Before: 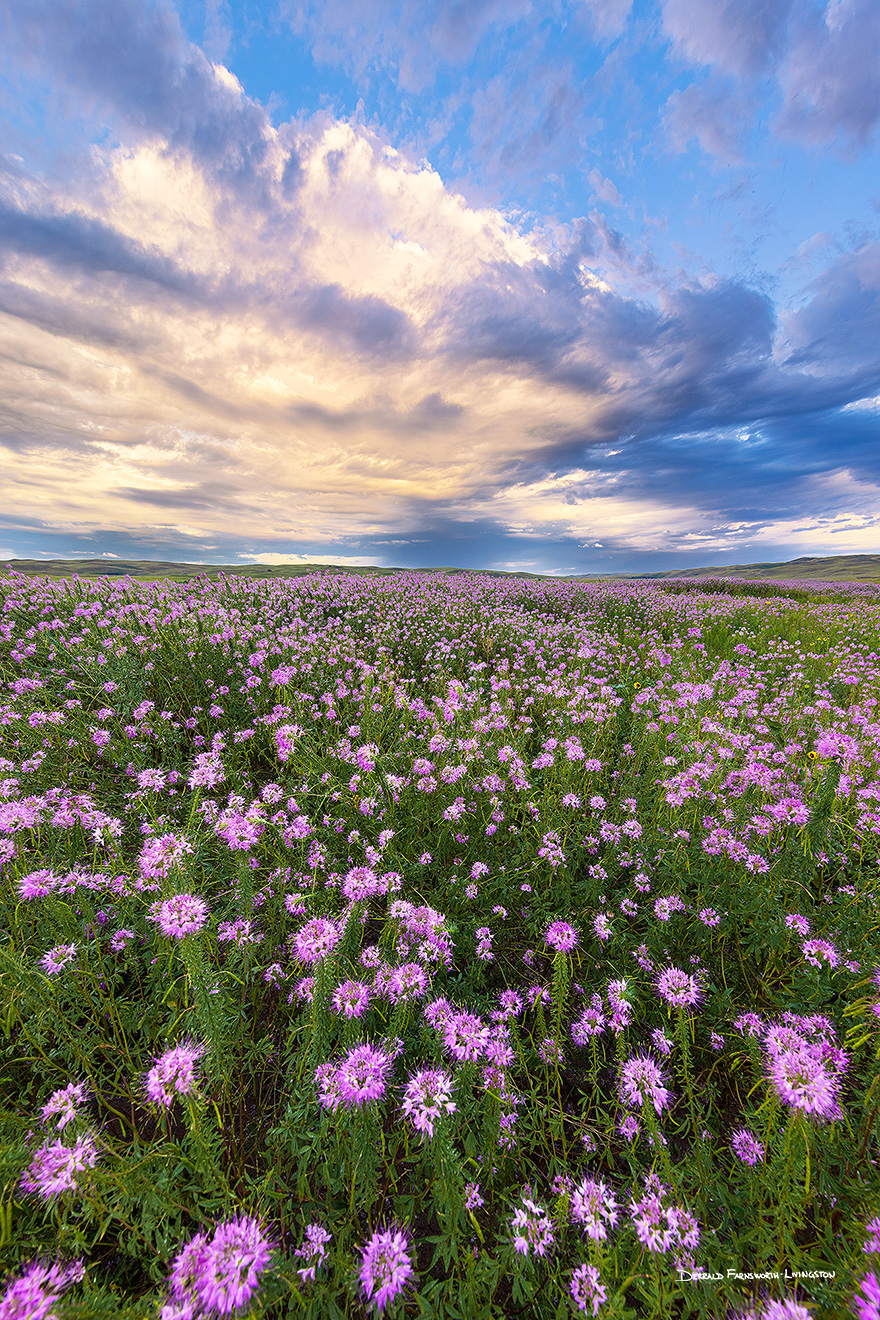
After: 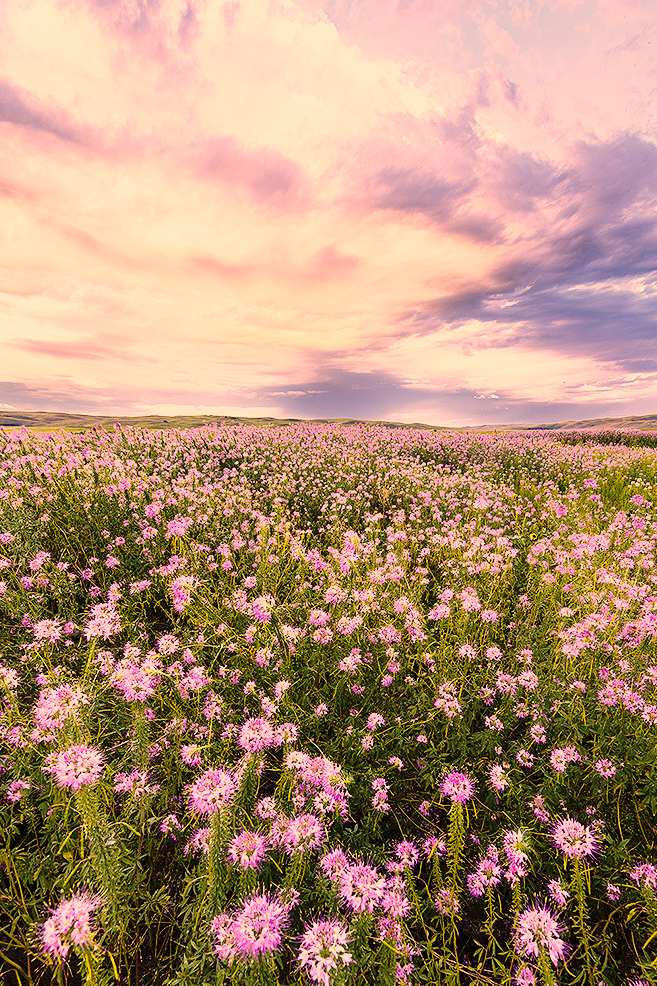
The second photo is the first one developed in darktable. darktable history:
crop and rotate: left 11.831%, top 11.346%, right 13.429%, bottom 13.899%
base curve: curves: ch0 [(0, 0) (0.04, 0.03) (0.133, 0.232) (0.448, 0.748) (0.843, 0.968) (1, 1)], preserve colors none
color correction: highlights a* 40, highlights b* 40, saturation 0.69
